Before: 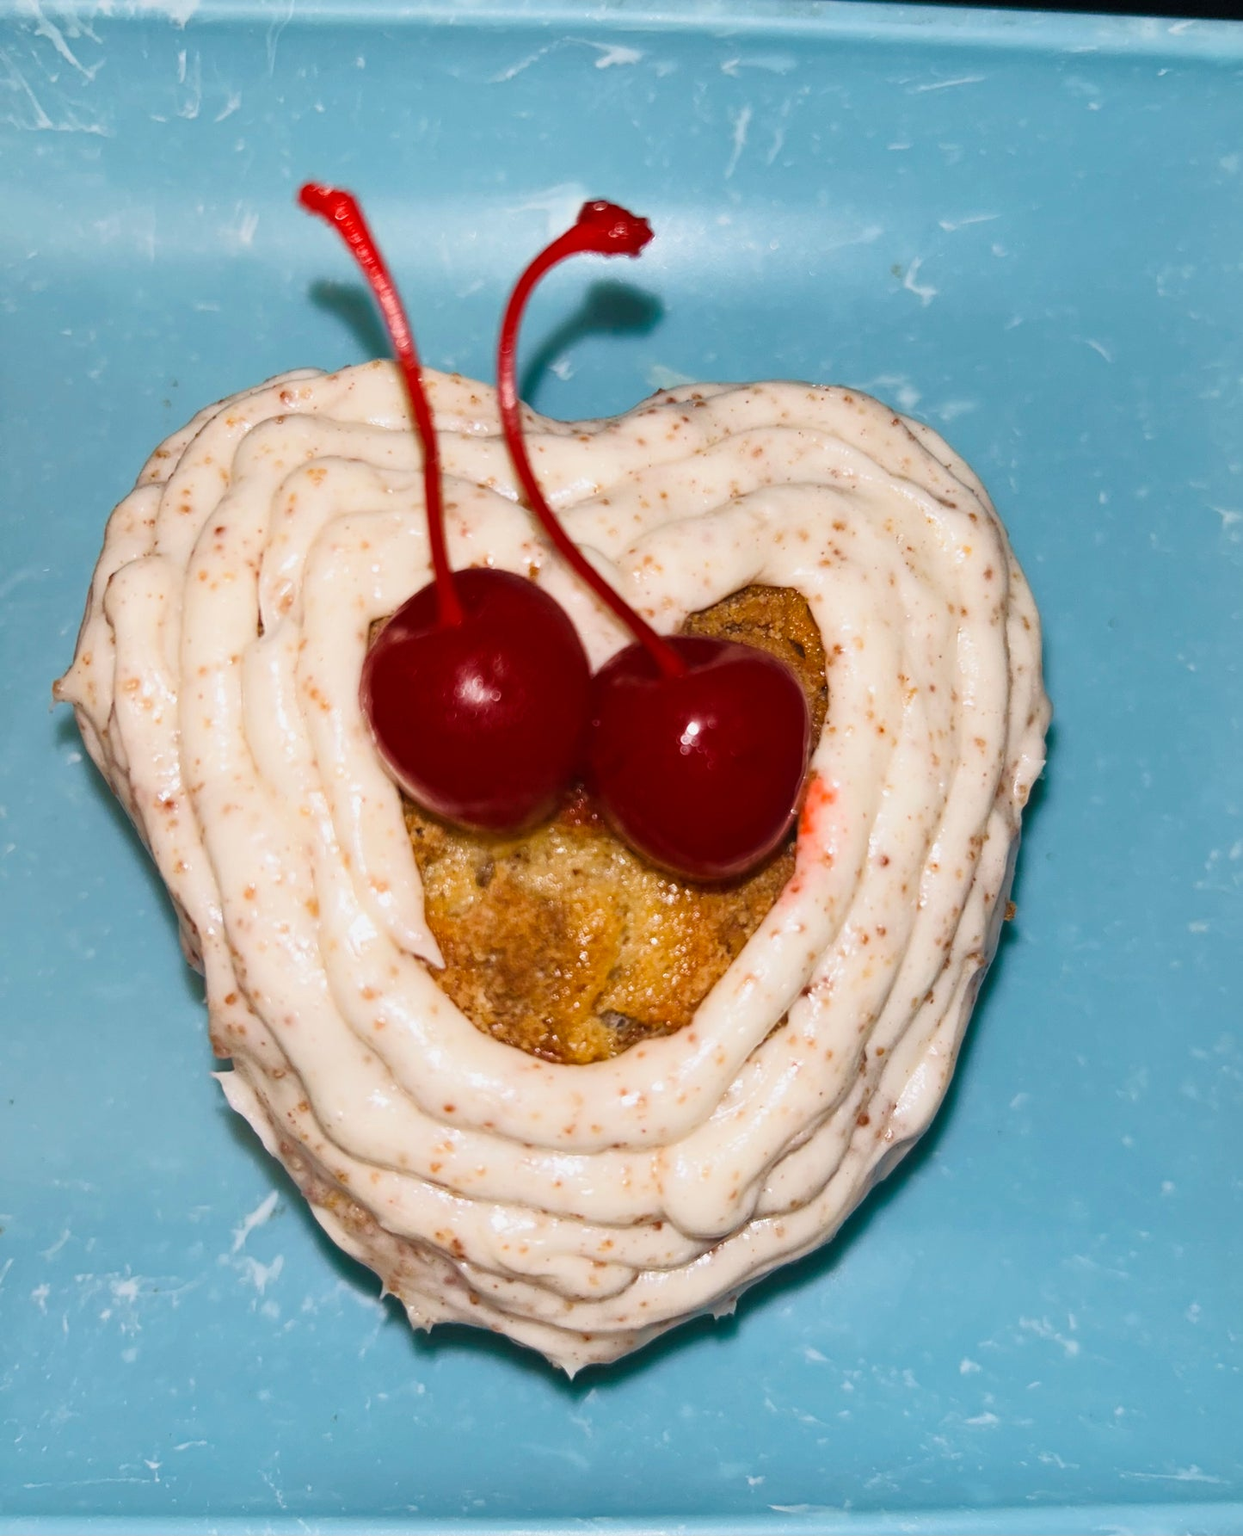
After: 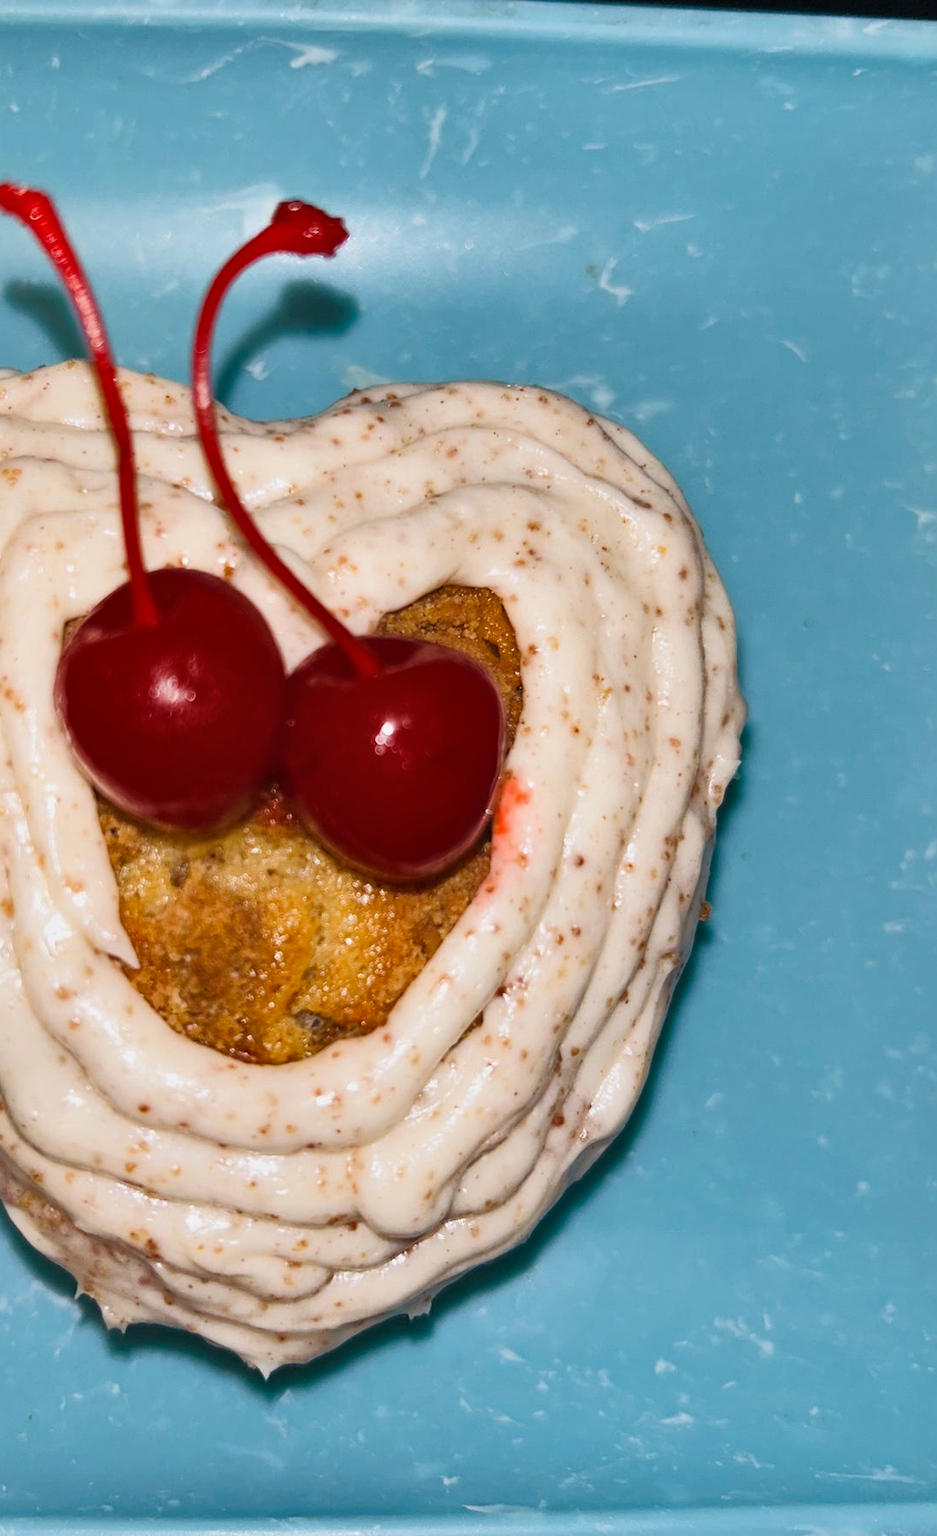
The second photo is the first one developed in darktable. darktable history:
crop and rotate: left 24.6%
shadows and highlights: low approximation 0.01, soften with gaussian
